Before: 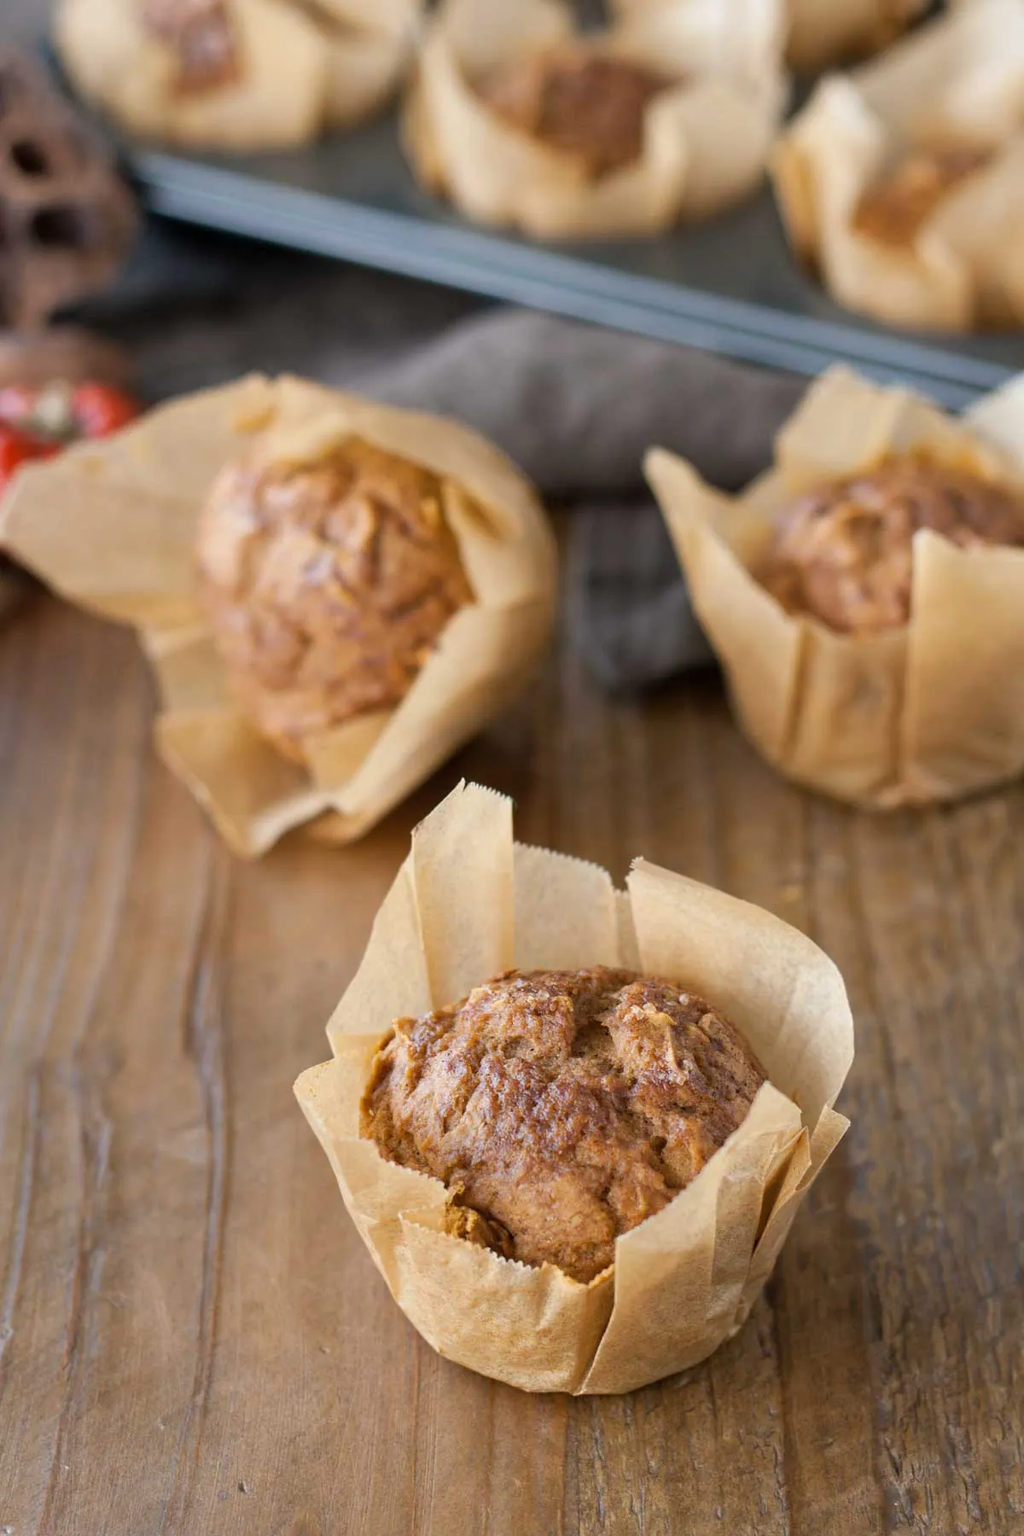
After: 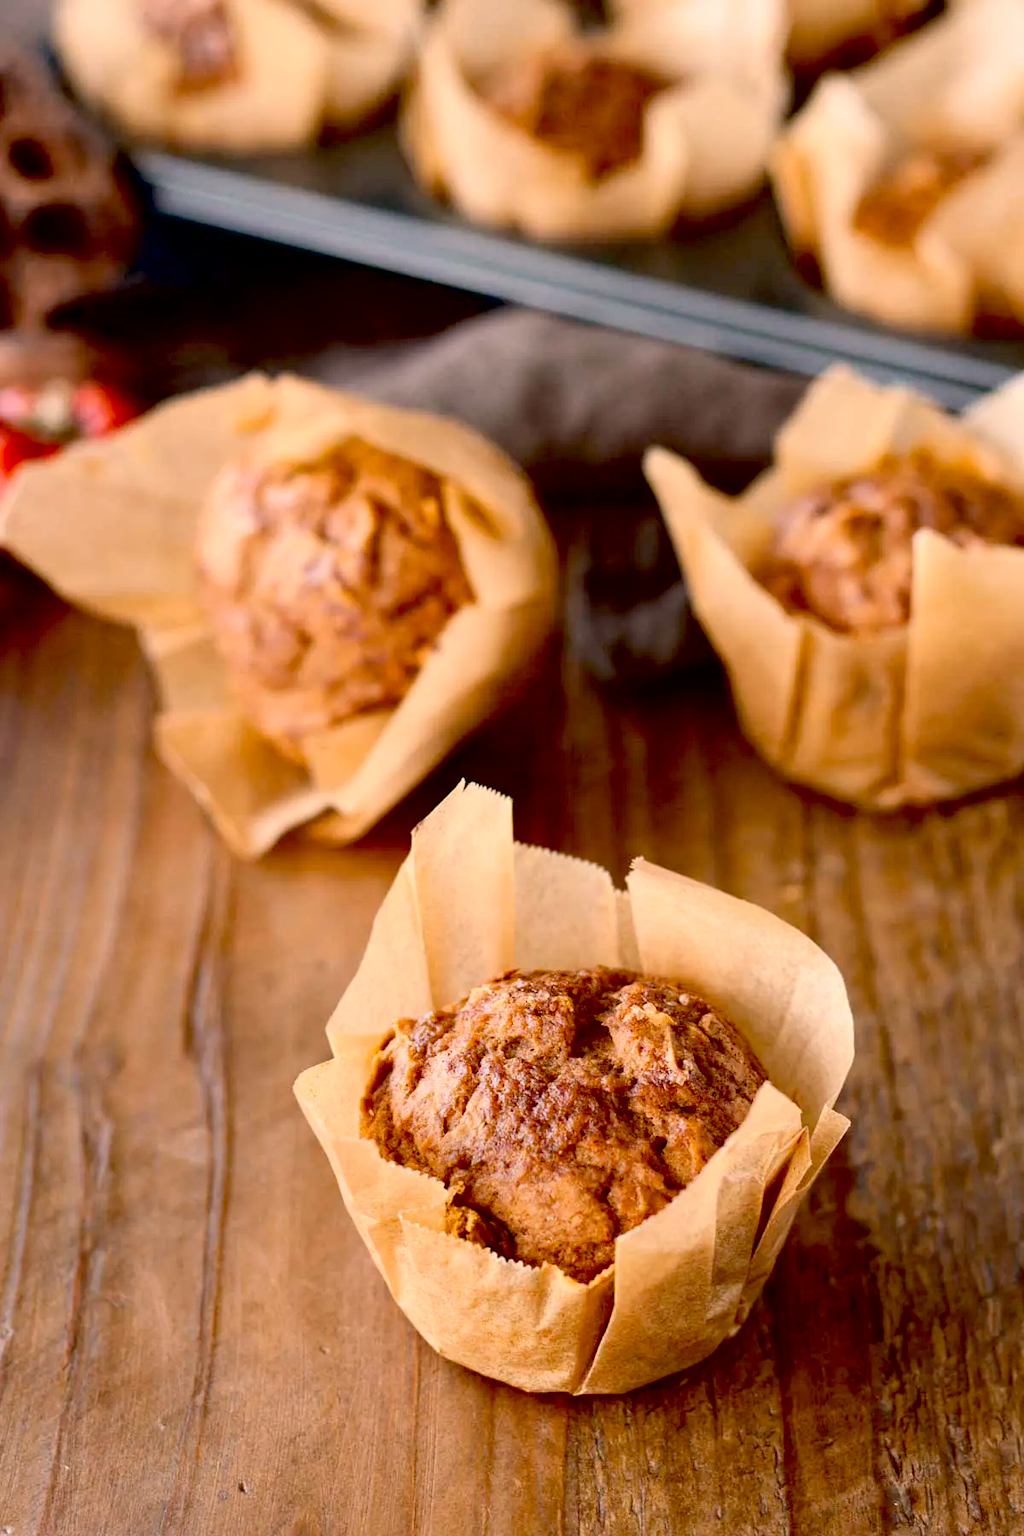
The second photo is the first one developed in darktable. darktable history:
contrast brightness saturation: contrast 0.15, brightness 0.05
exposure: black level correction 0.047, exposure 0.013 EV, compensate highlight preservation false
white balance: red 1.127, blue 0.943
